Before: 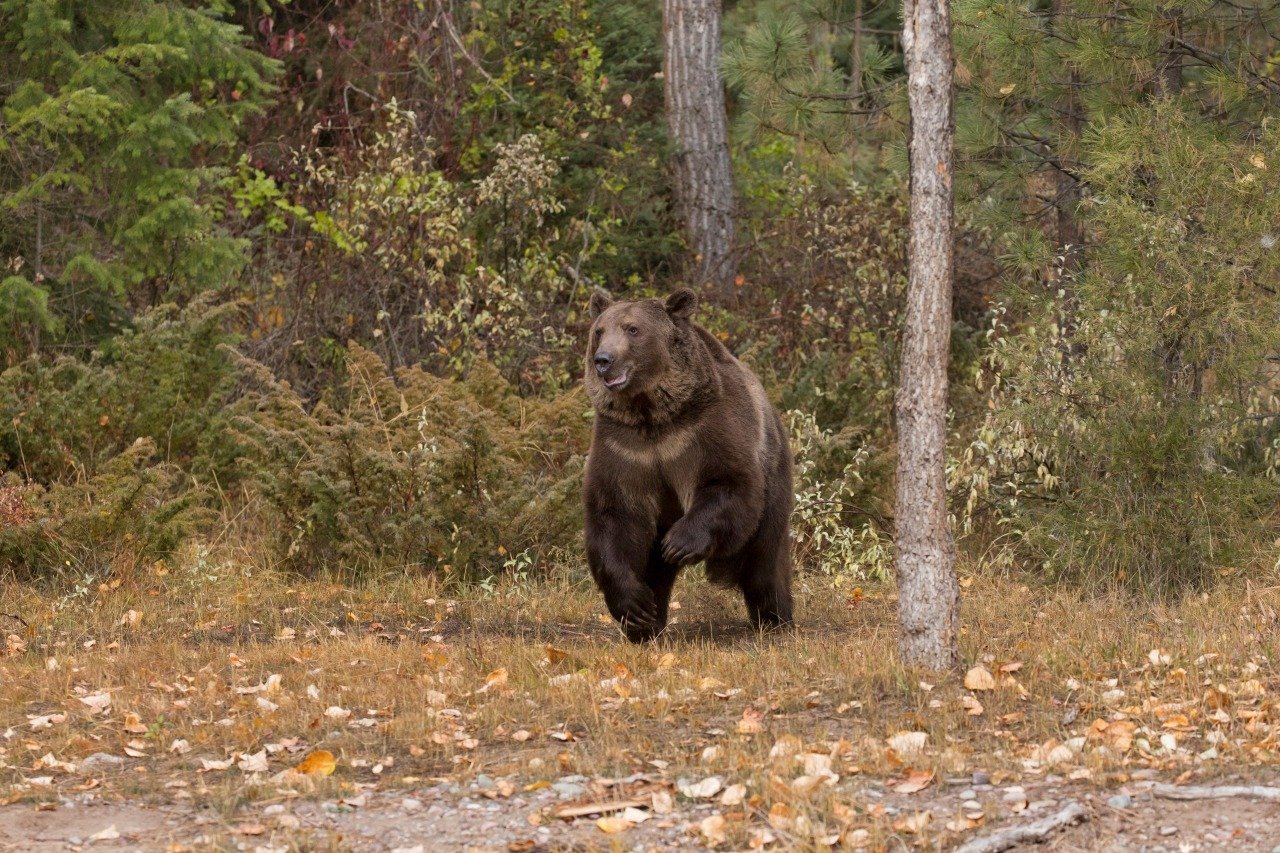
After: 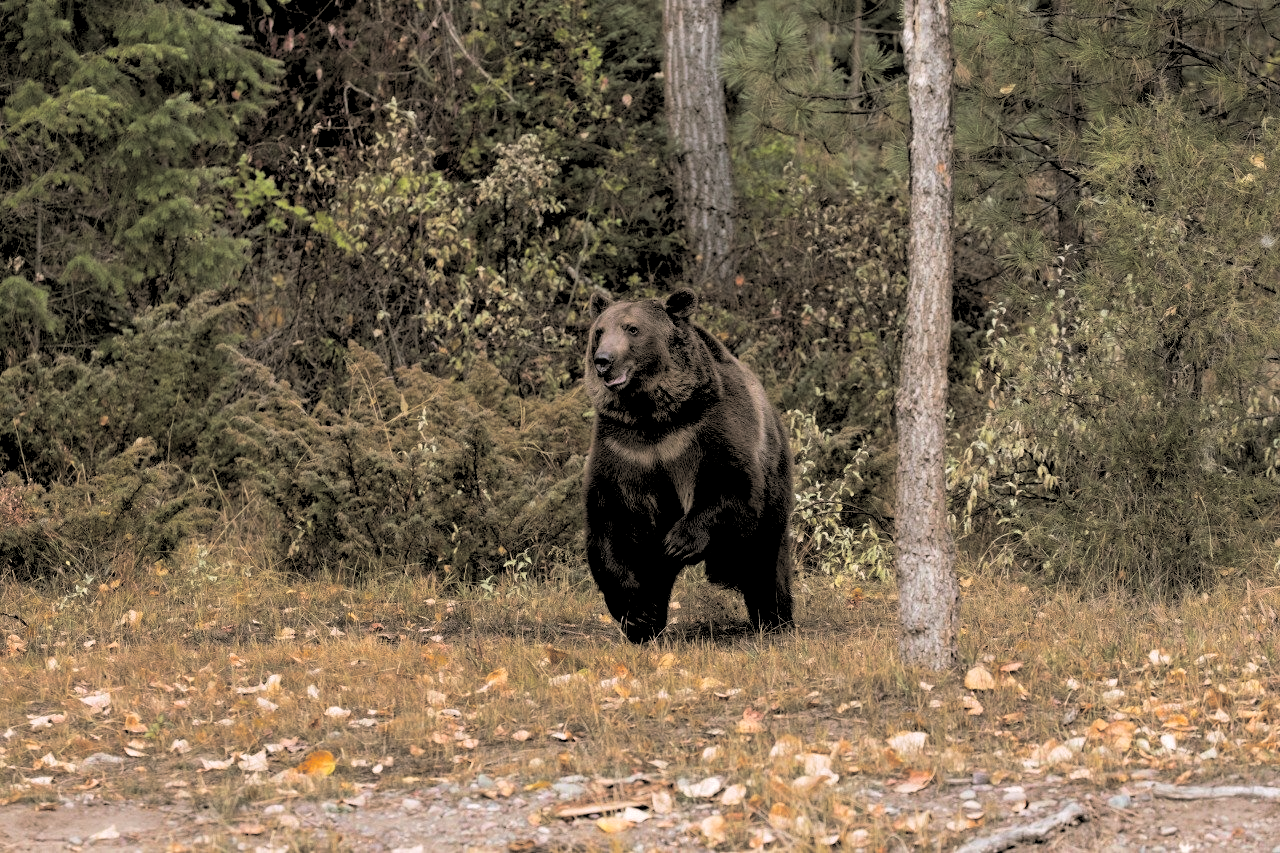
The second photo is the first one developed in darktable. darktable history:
rgb levels: levels [[0.029, 0.461, 0.922], [0, 0.5, 1], [0, 0.5, 1]]
split-toning: shadows › hue 46.8°, shadows › saturation 0.17, highlights › hue 316.8°, highlights › saturation 0.27, balance -51.82
